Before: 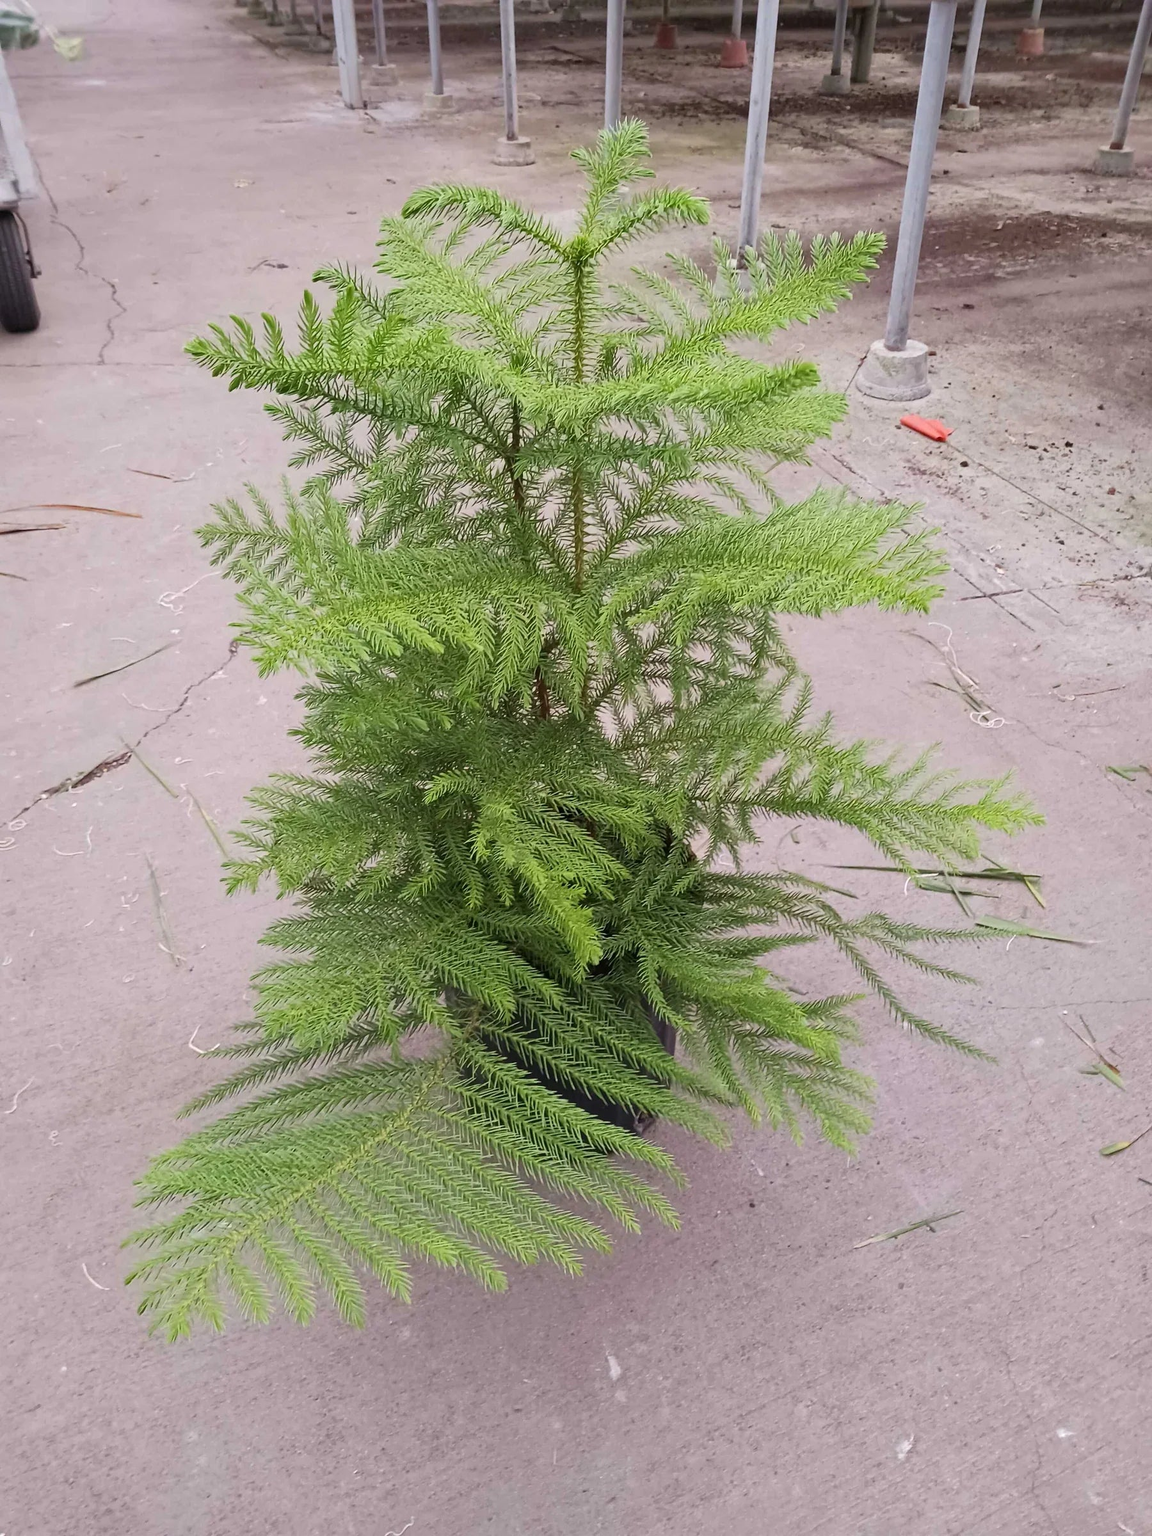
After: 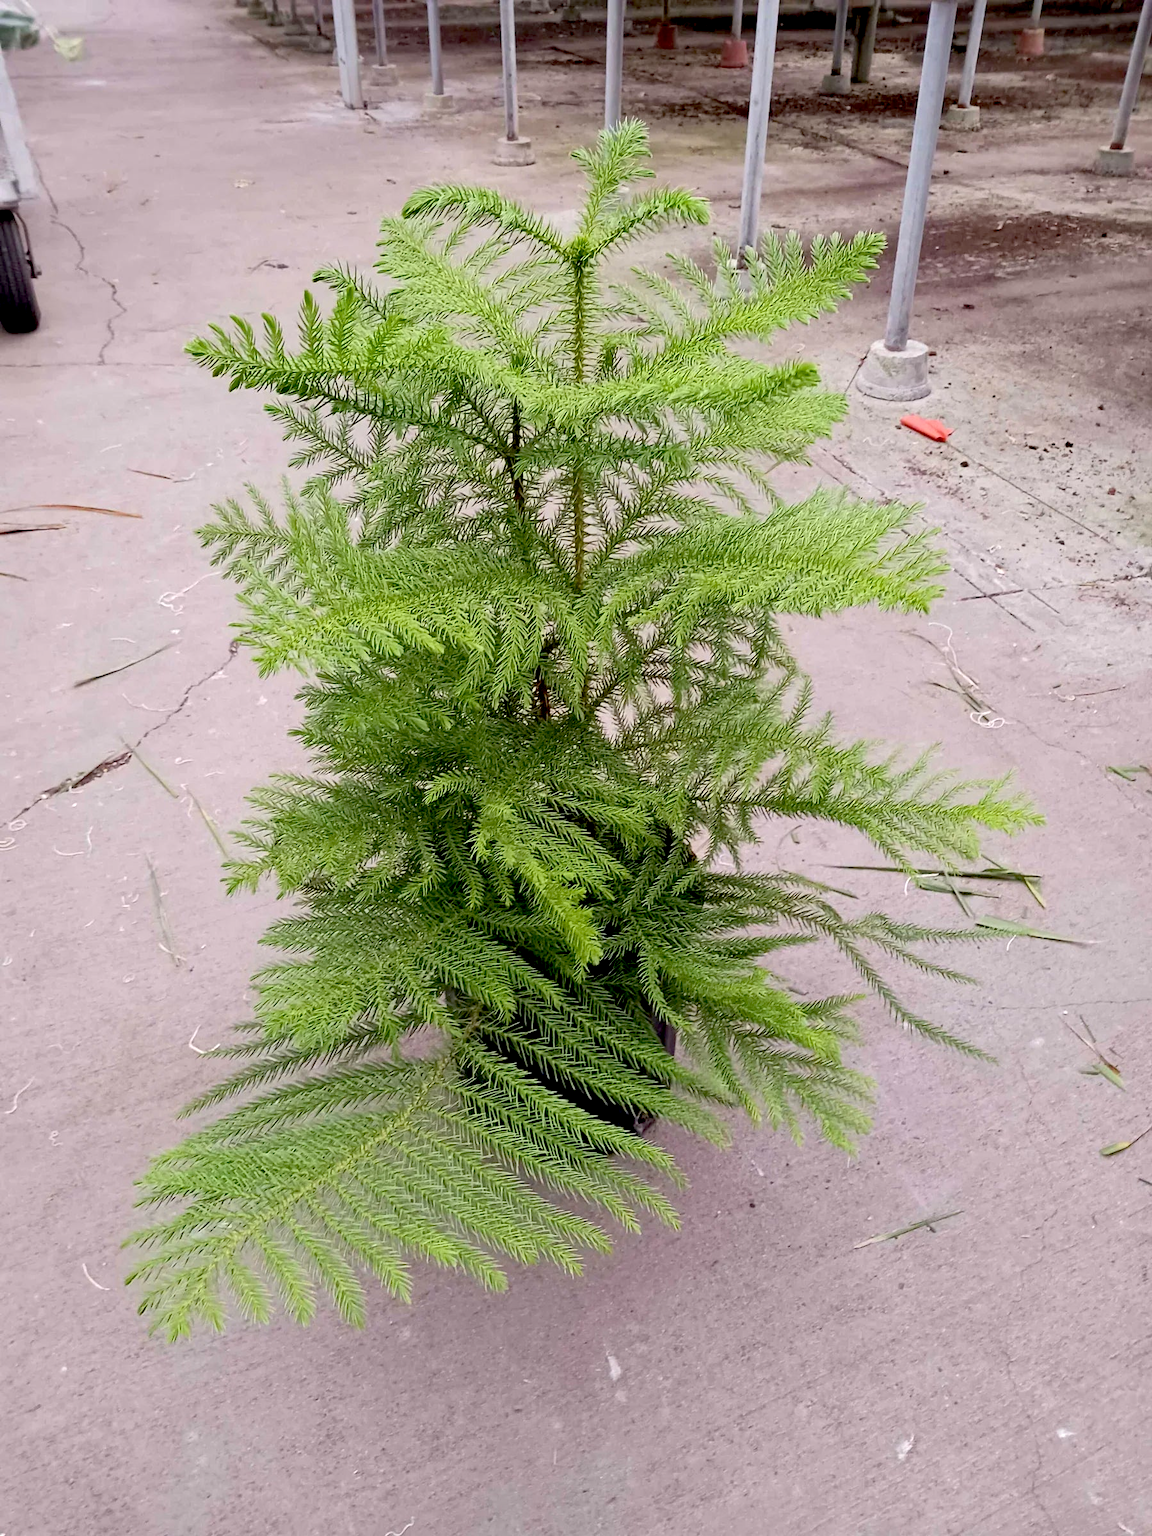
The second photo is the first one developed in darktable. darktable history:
exposure: black level correction 0.025, exposure 0.18 EV, compensate exposure bias true, compensate highlight preservation false
